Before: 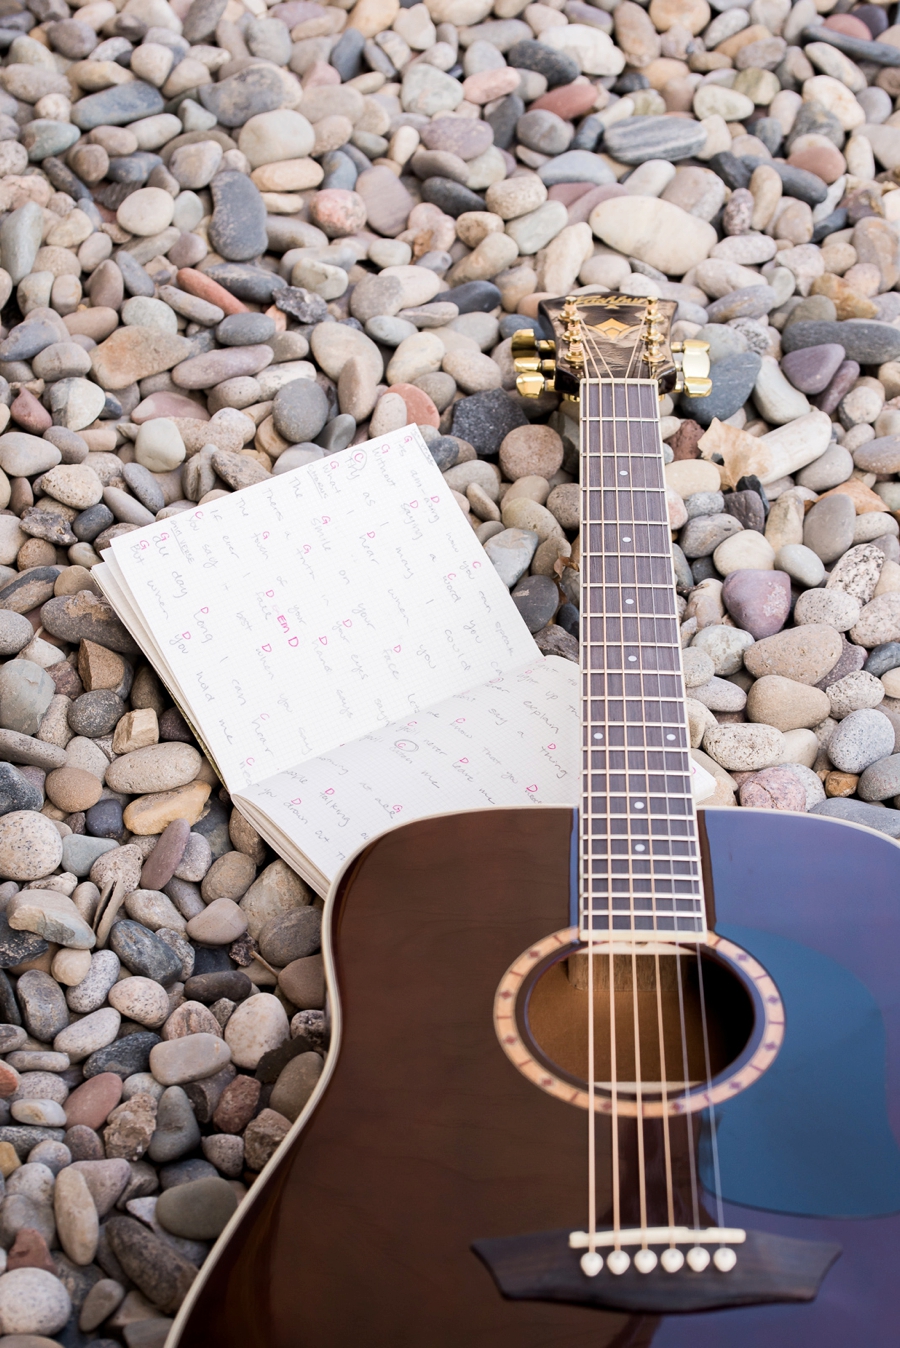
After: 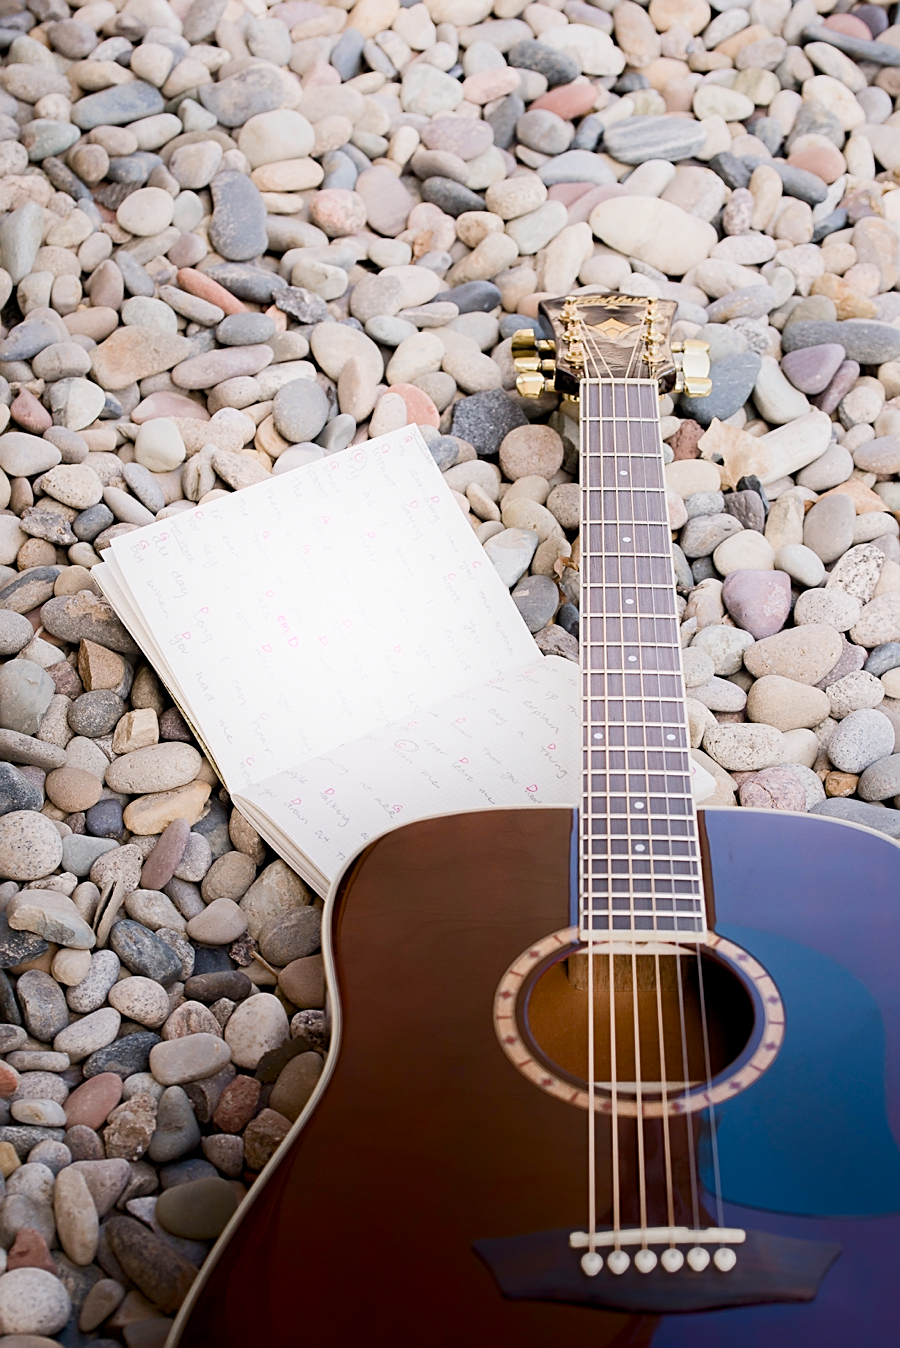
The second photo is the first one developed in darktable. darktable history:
color balance rgb: shadows lift › chroma 1%, shadows lift › hue 113°, highlights gain › chroma 0.2%, highlights gain › hue 333°, perceptual saturation grading › global saturation 20%, perceptual saturation grading › highlights -50%, perceptual saturation grading › shadows 25%, contrast -10%
shadows and highlights: shadows -90, highlights 90, soften with gaussian
sharpen: on, module defaults
